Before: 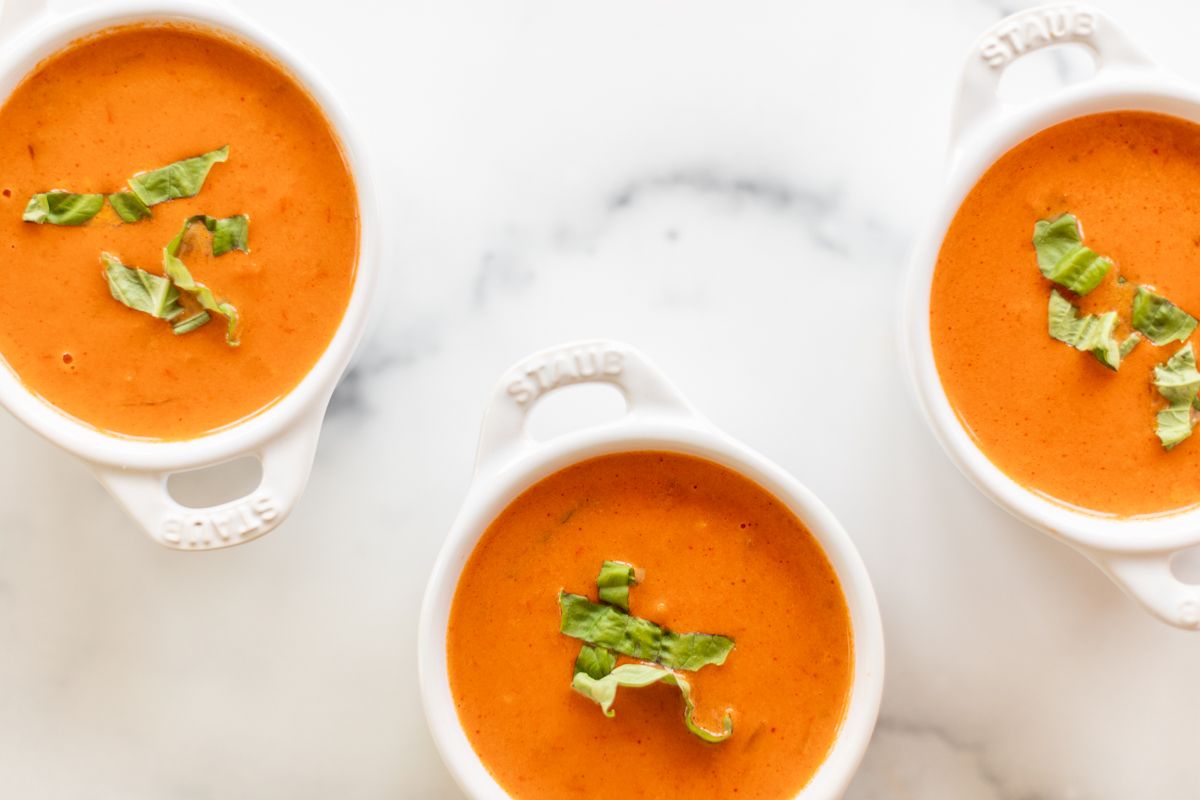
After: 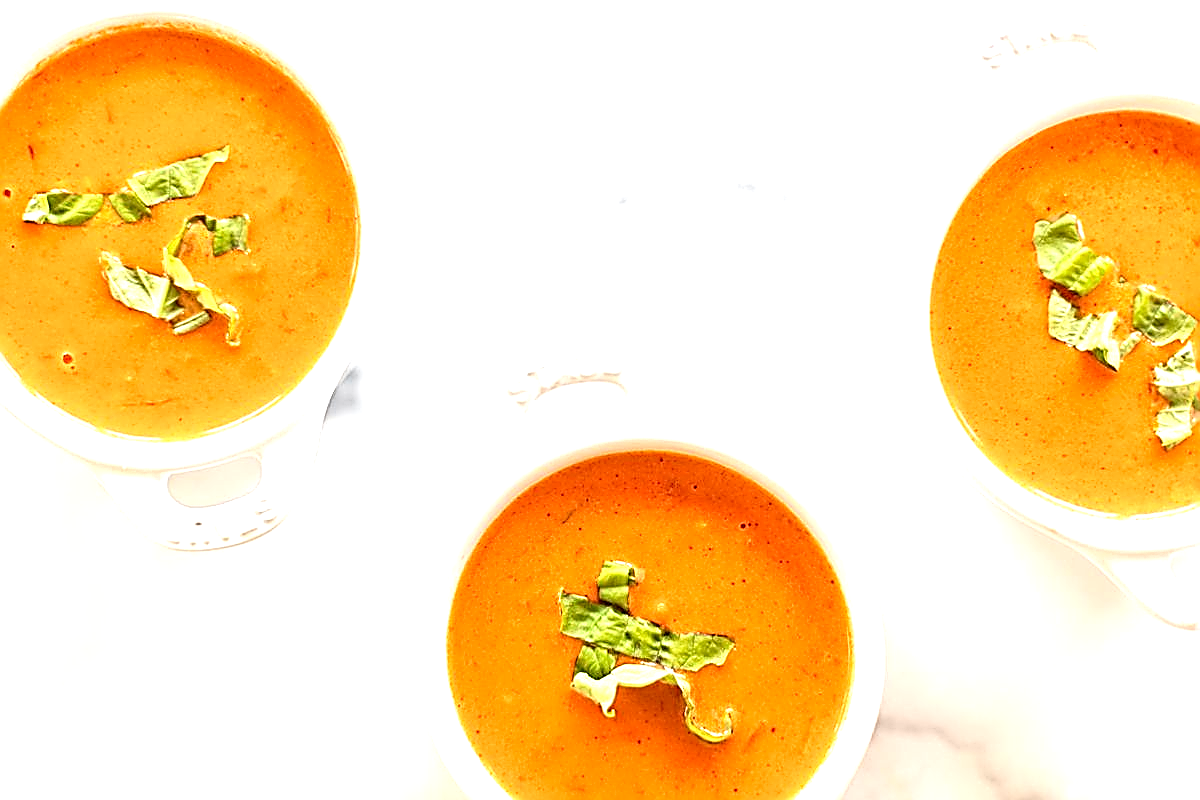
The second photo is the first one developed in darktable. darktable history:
exposure: black level correction 0.002, exposure 1 EV, compensate highlight preservation false
sharpen: amount 1.996
